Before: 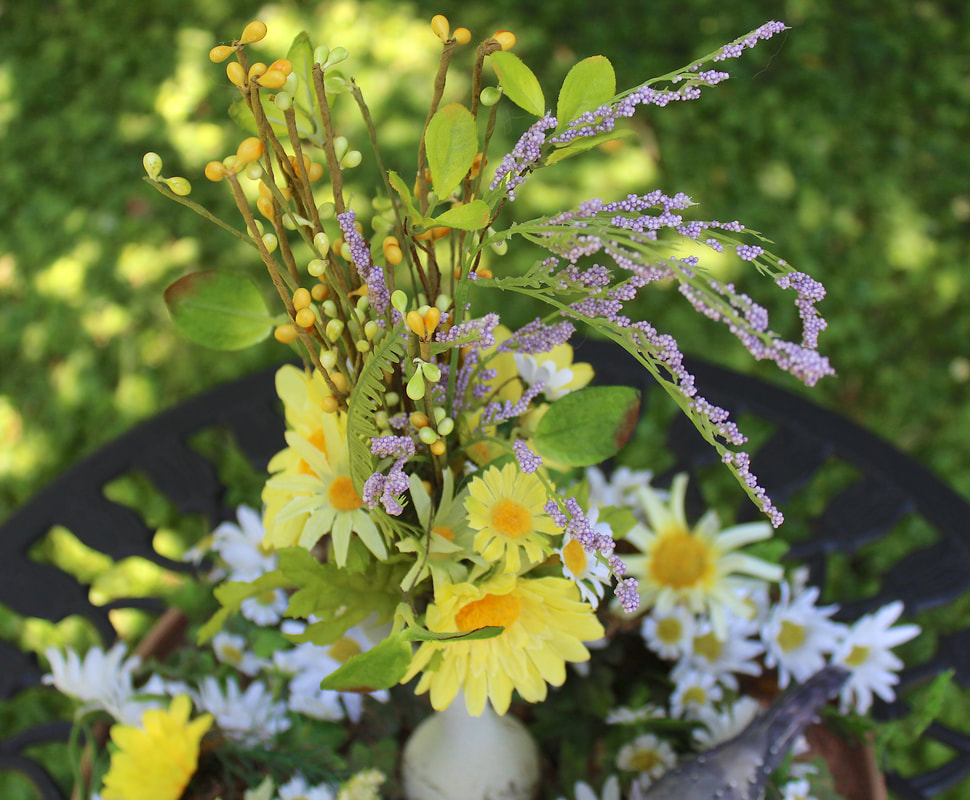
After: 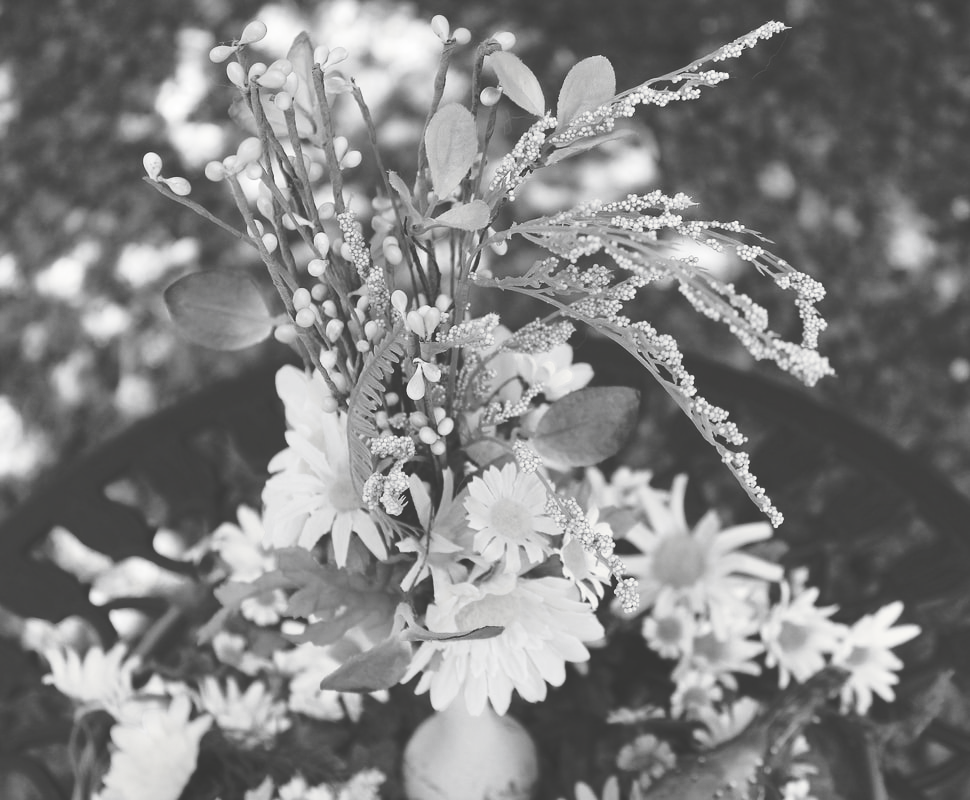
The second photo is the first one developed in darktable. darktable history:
tone curve: curves: ch0 [(0, 0) (0.003, 0.203) (0.011, 0.203) (0.025, 0.21) (0.044, 0.22) (0.069, 0.231) (0.1, 0.243) (0.136, 0.255) (0.177, 0.277) (0.224, 0.305) (0.277, 0.346) (0.335, 0.412) (0.399, 0.492) (0.468, 0.571) (0.543, 0.658) (0.623, 0.75) (0.709, 0.837) (0.801, 0.905) (0.898, 0.955) (1, 1)], preserve colors none
color look up table: target L [94.45, 100.65, 100, 86.7, 75.88, 74.05, 61.19, 57.48, 44.82, 37.82, 31.03, 3.967, 200.91, 84.56, 80.97, 75.52, 65.99, 58.38, 60.17, 64.36, 55.02, 56.32, 37.41, 33.46, 21.71, 100, 85.98, 76.61, 78.07, 76.61, 81.69, 58.64, 59.79, 82.05, 67, 47.64, 75.15, 36.85, 44, 26.21, 26.65, 94.45, 85.98, 84.56, 63.22, 71.1, 68.12, 38.24, 43.19], target a [-0.291, 0.001, -0.652, -0.003, -0.001, 0, 0.001, 0 ×4, -0.091, 0, -0.001, -0.001, 0, 0.001, 0.001, 0, 0, 0.001, 0, 0, 0, -0.001, -0.652, -0.102, -0.002 ×4, 0 ×5, -0.002, 0.001, 0, -0.001, 0, -0.291, -0.102, -0.001, 0 ×5], target b [3.645, -0.003, 8.393, 0.025, 0.004, 0.003, -0.004, 0.003, 0.002, 0.002, 0.002, 1.121, -0.001, 0.003, 0.003, 0.003, -0.004, -0.003, 0.003, 0.003, -0.003, 0.003, -0.002, -0.002, 0.012, 8.393, 1.255, 0.025 ×4, -0.003, 0.003, 0.002, 0.003, 0.003, 0.025, -0.002, -0.003, 0.012, 0.002, 3.645, 1.255, 0.003, -0.003, 0.003, 0.003, 0.002, 0.002], num patches 49
